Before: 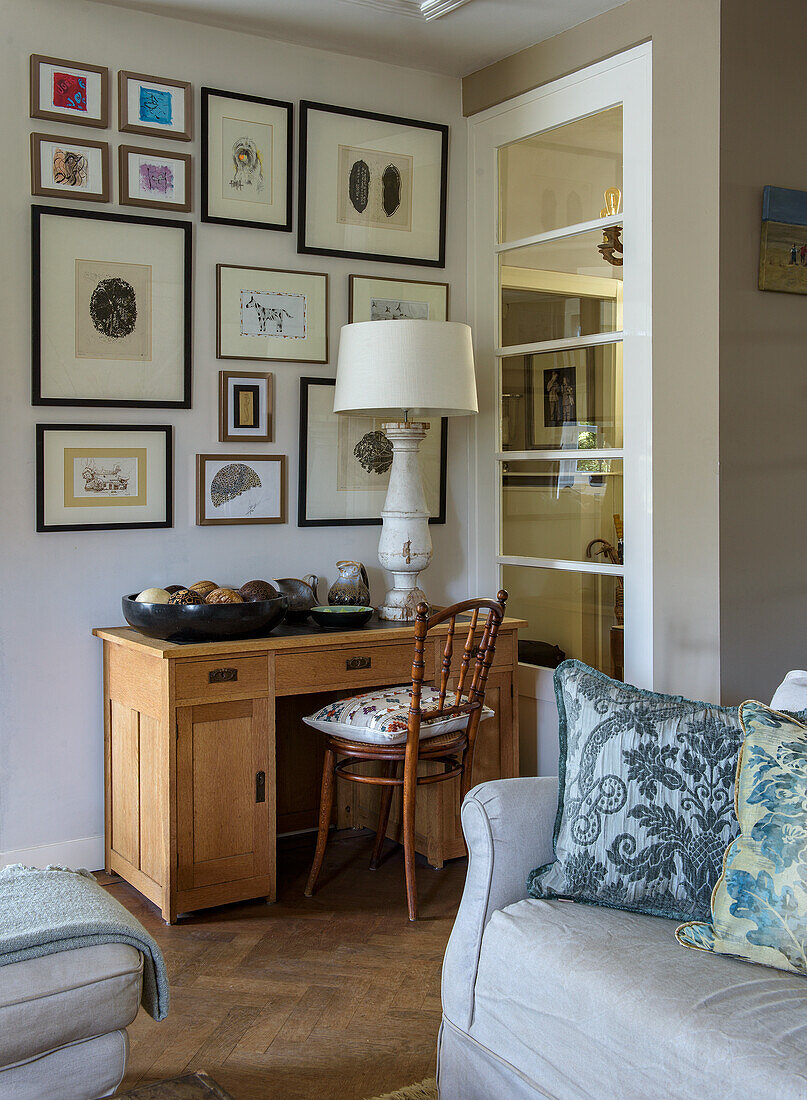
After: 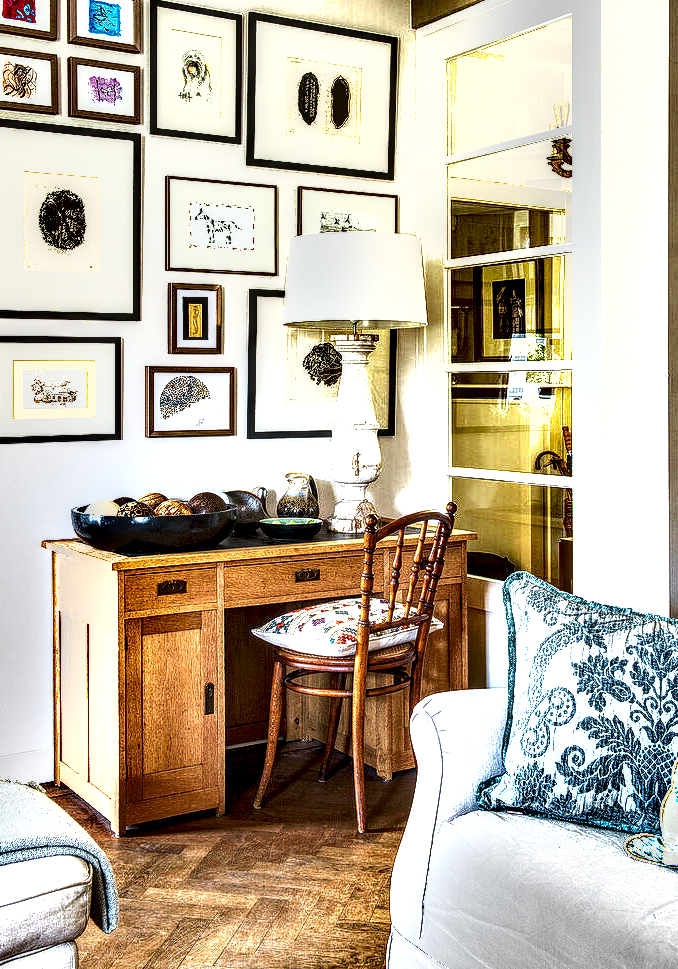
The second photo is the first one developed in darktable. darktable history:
exposure: exposure 2.24 EV, compensate highlight preservation false
local contrast: highlights 16%, detail 188%
shadows and highlights: soften with gaussian
crop: left 6.413%, top 8.073%, right 9.544%, bottom 3.805%
